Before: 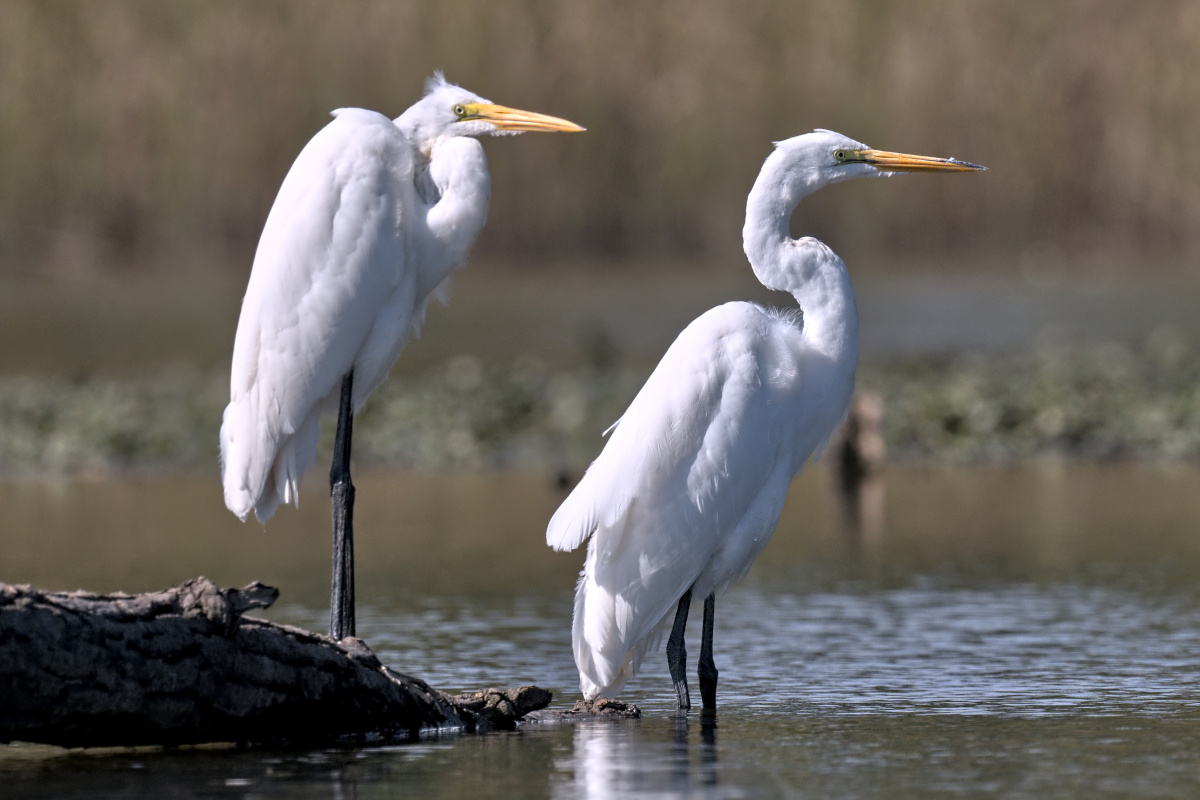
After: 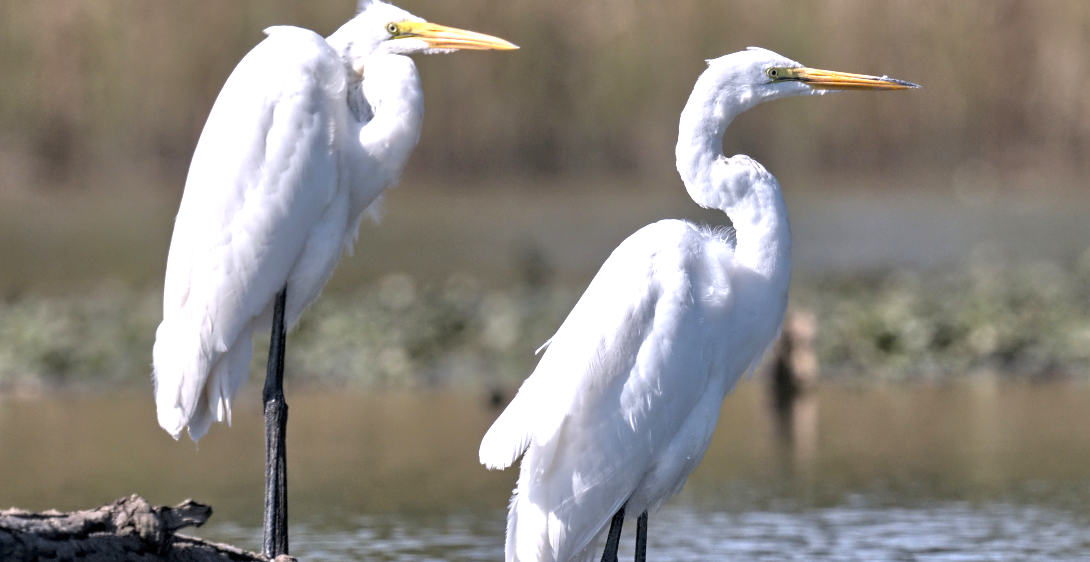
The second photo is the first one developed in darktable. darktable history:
crop: left 5.596%, top 10.314%, right 3.534%, bottom 19.395%
exposure: black level correction 0, exposure 0.7 EV, compensate exposure bias true, compensate highlight preservation false
